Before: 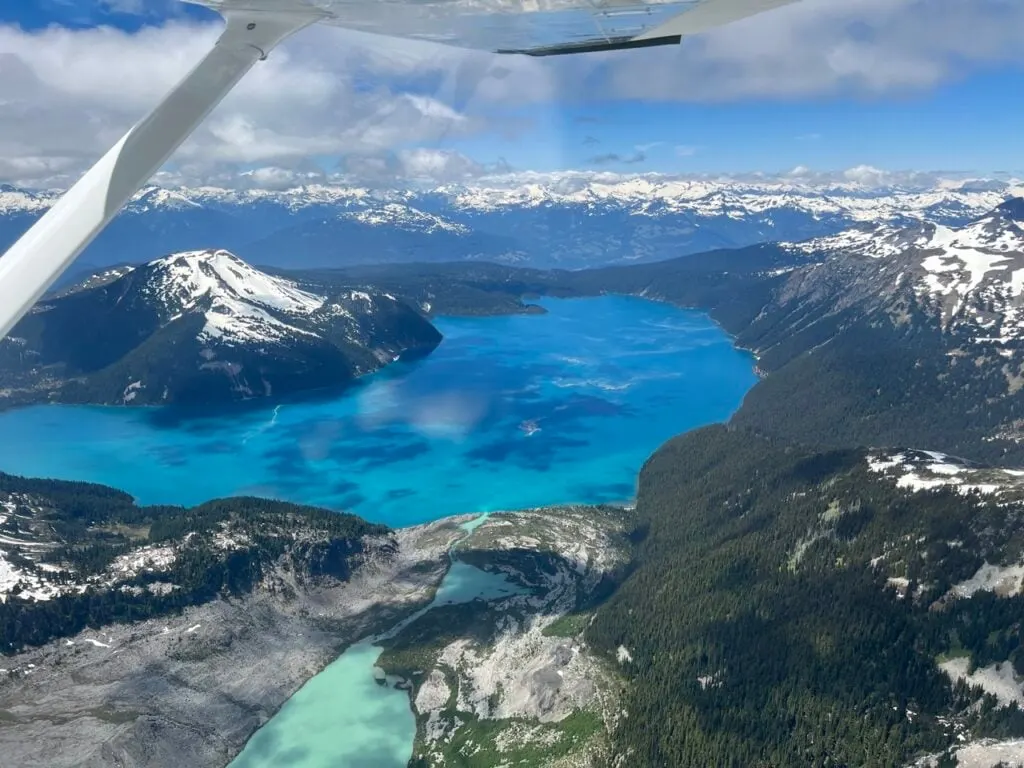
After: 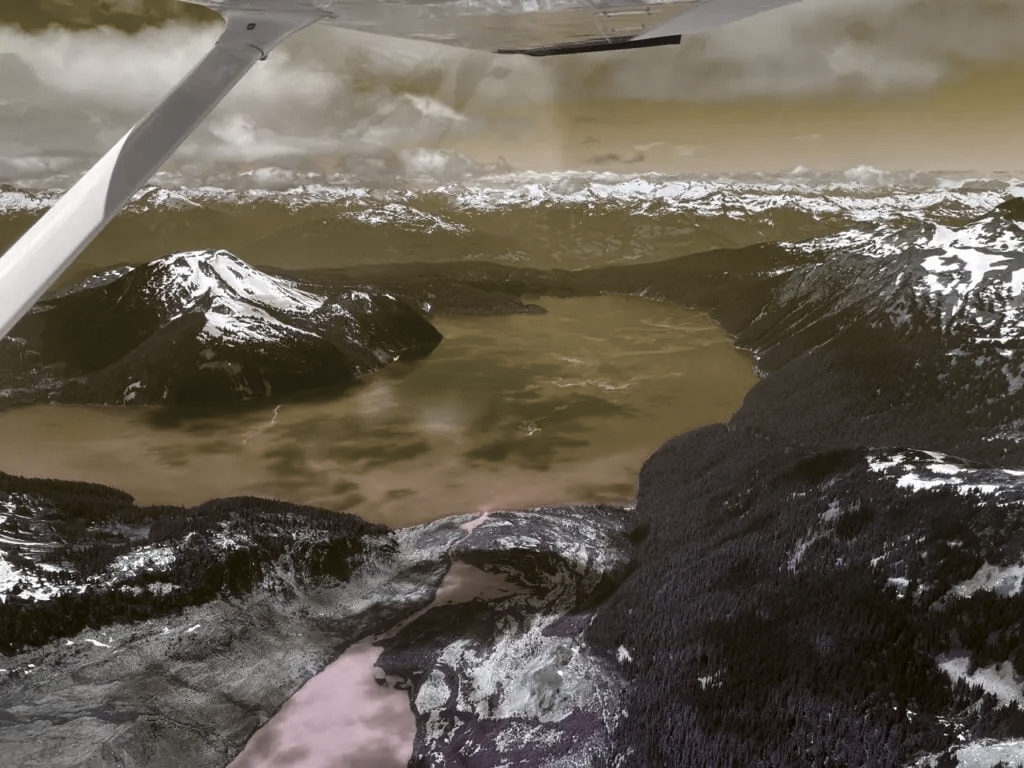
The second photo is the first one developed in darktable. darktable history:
white balance: emerald 1
contrast brightness saturation: brightness -0.2, saturation 0.08
color balance rgb: hue shift 180°, global vibrance 50%, contrast 0.32%
color correction: saturation 0.3
